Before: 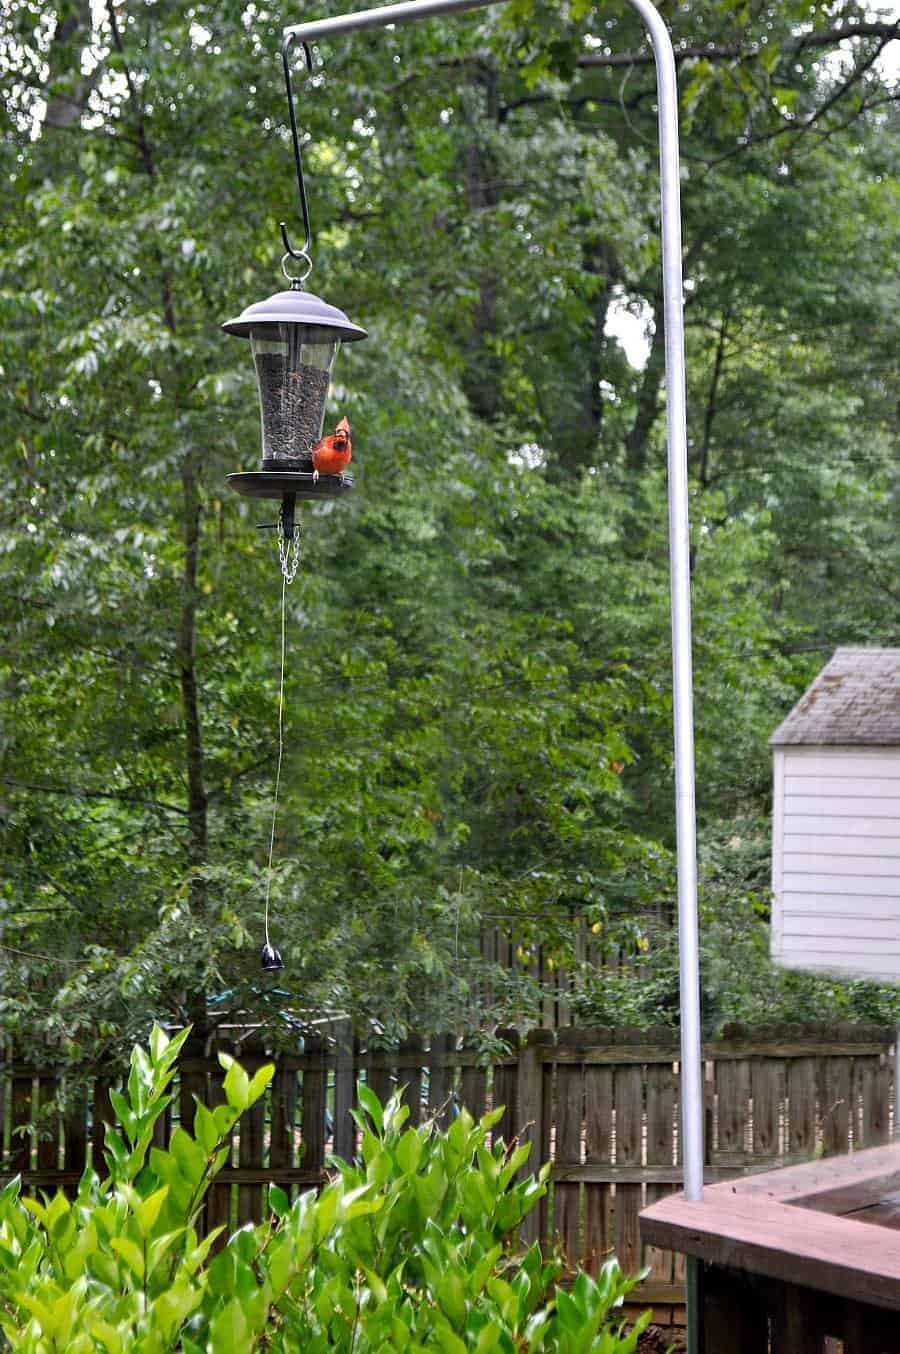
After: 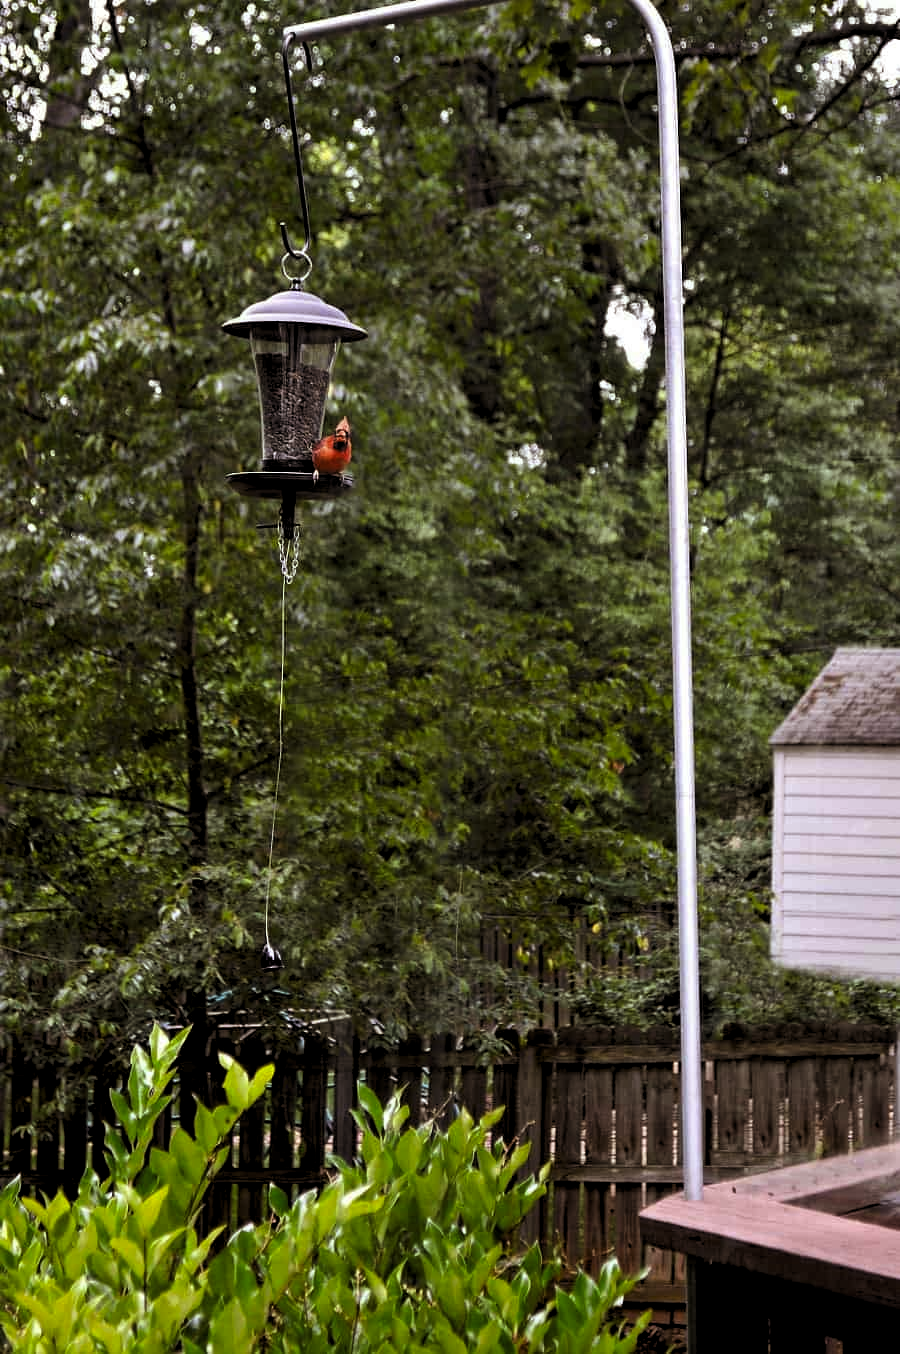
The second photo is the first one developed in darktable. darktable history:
levels: levels [0.116, 0.574, 1]
rgb levels: mode RGB, independent channels, levels [[0, 0.5, 1], [0, 0.521, 1], [0, 0.536, 1]]
